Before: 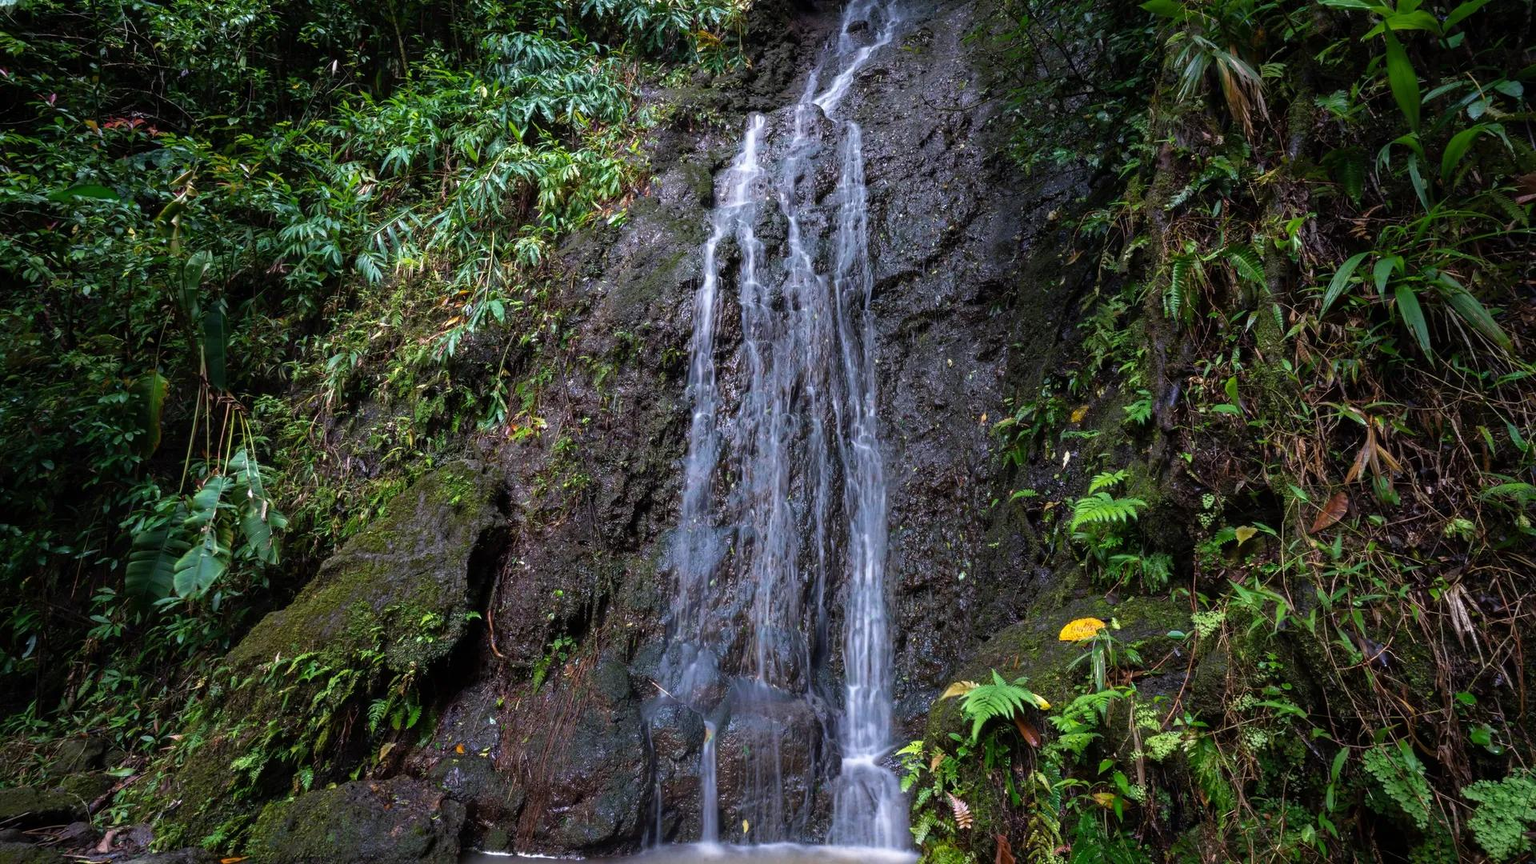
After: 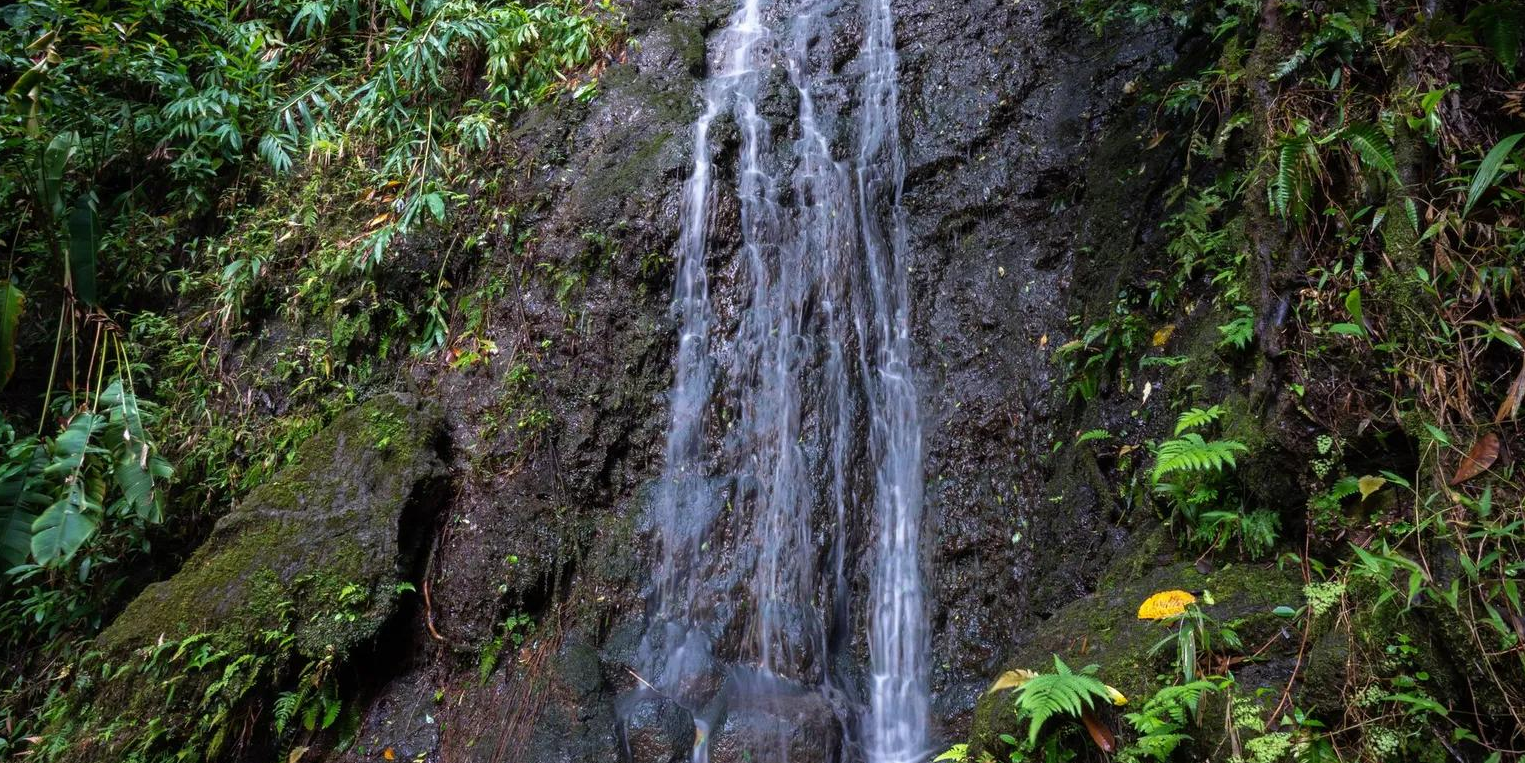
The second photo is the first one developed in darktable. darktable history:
white balance: emerald 1
crop: left 9.712%, top 16.928%, right 10.845%, bottom 12.332%
